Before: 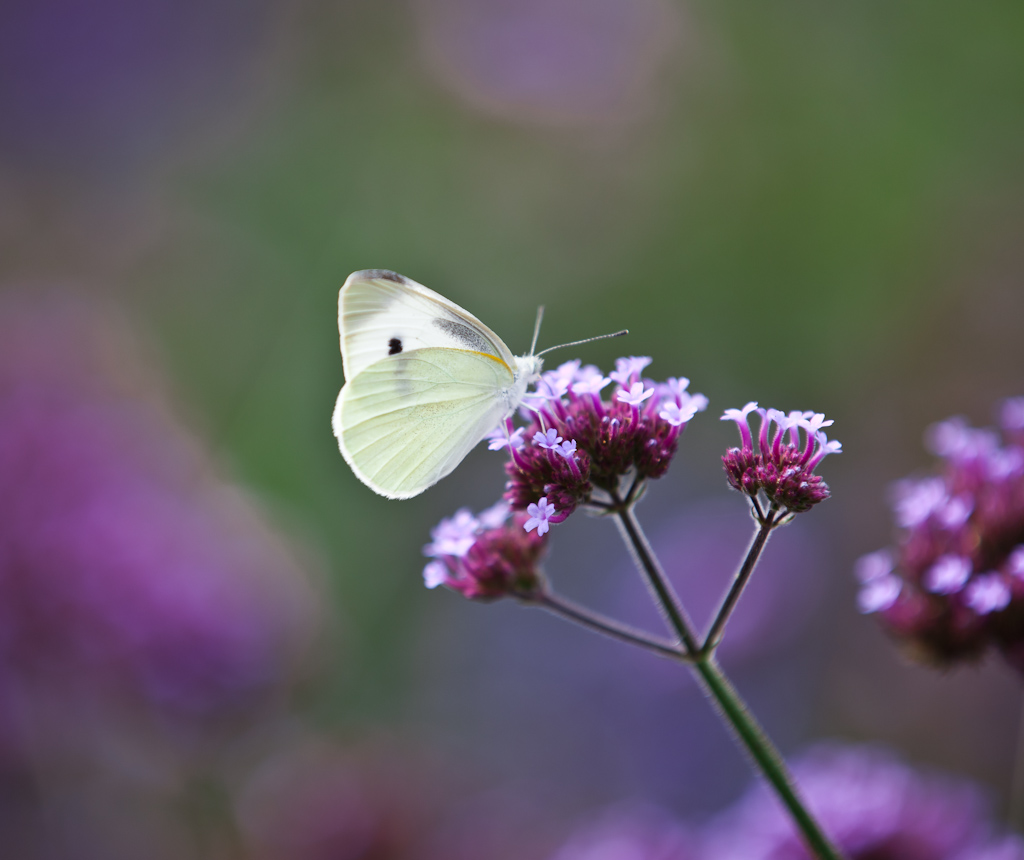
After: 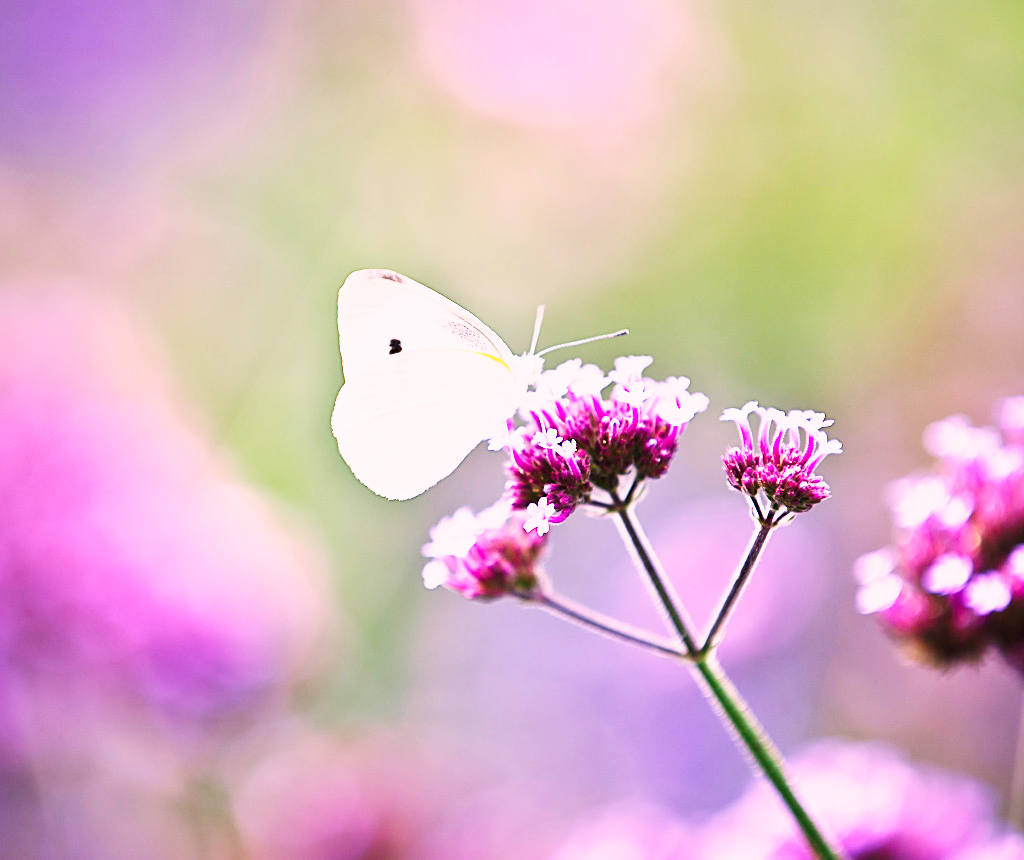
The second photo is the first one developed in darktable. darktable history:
base curve: curves: ch0 [(0, 0) (0.007, 0.004) (0.027, 0.03) (0.046, 0.07) (0.207, 0.54) (0.442, 0.872) (0.673, 0.972) (1, 1)], preserve colors none
white balance: red 0.974, blue 1.044
exposure: black level correction 0, exposure 1.1 EV, compensate exposure bias true, compensate highlight preservation false
sharpen: on, module defaults
color correction: highlights a* 14.52, highlights b* 4.84
